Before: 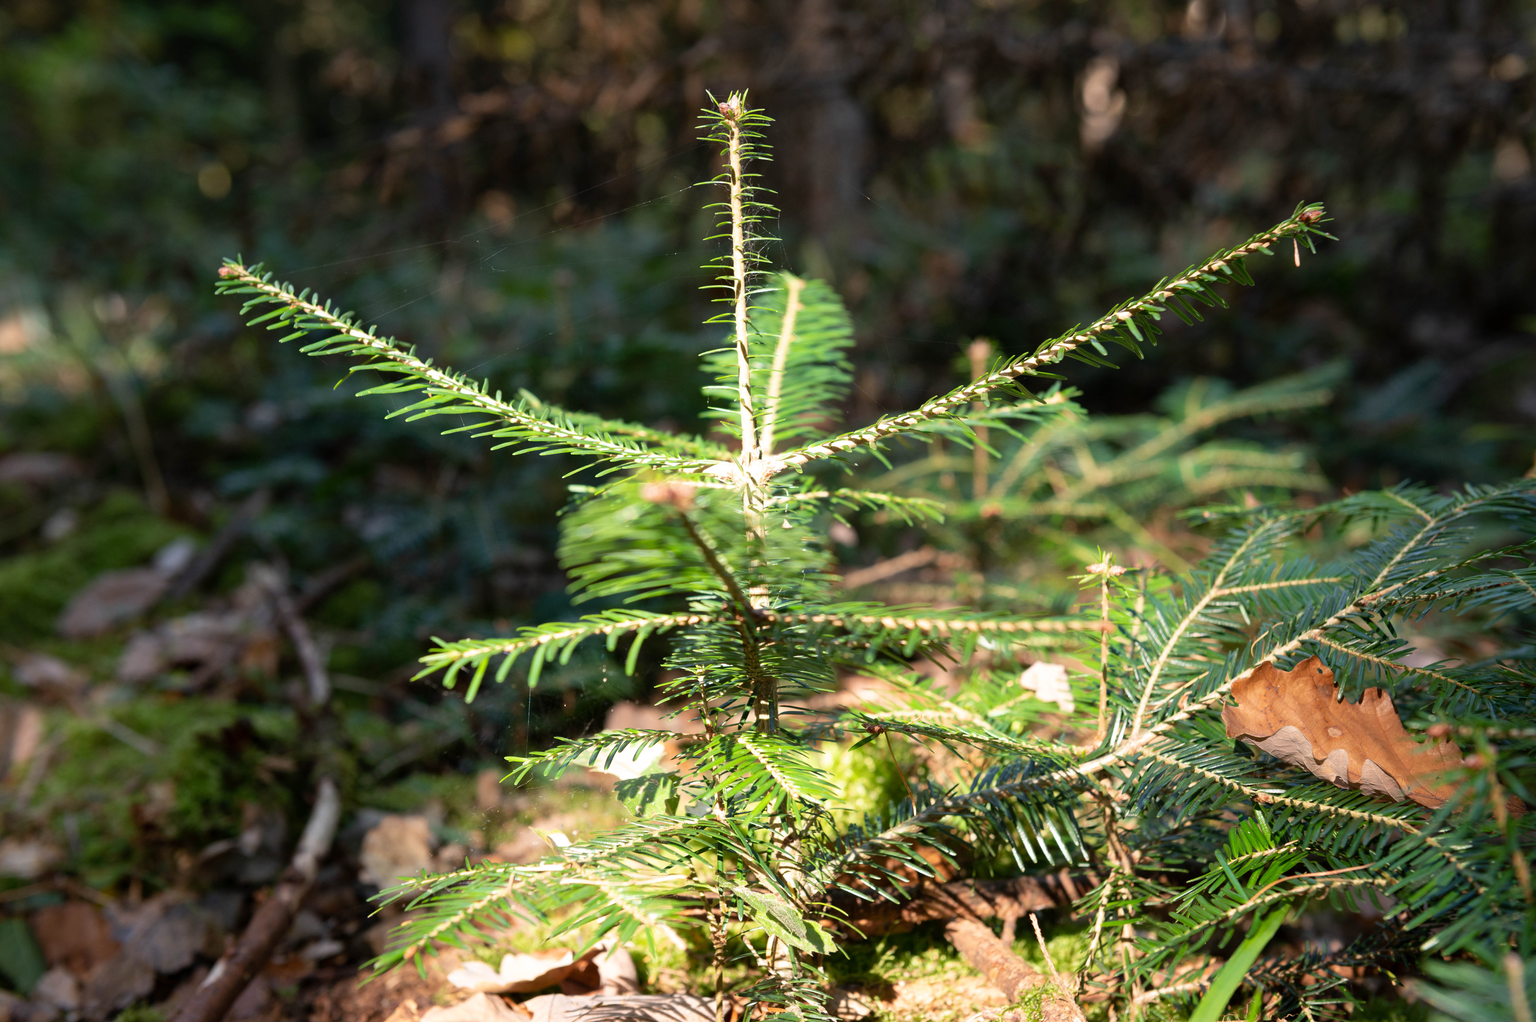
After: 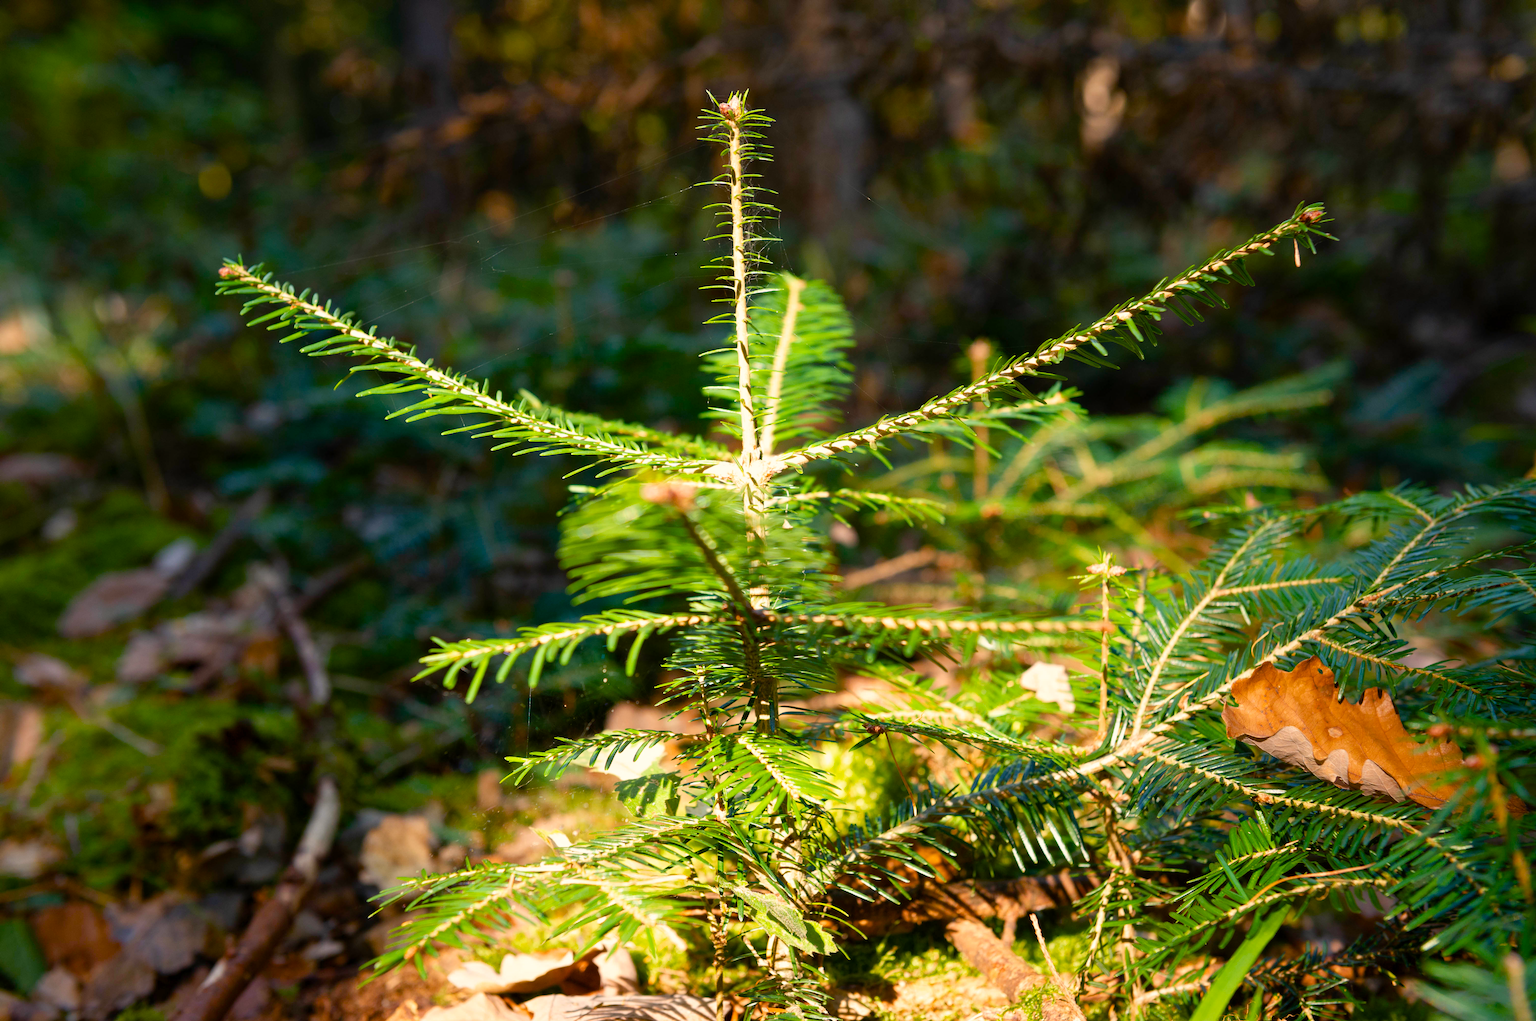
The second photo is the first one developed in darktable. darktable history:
color balance rgb: highlights gain › chroma 3.068%, highlights gain › hue 77.26°, perceptual saturation grading › global saturation 35.088%, perceptual saturation grading › highlights -25.345%, perceptual saturation grading › shadows 49.763%, global vibrance 20%
crop: bottom 0.055%
